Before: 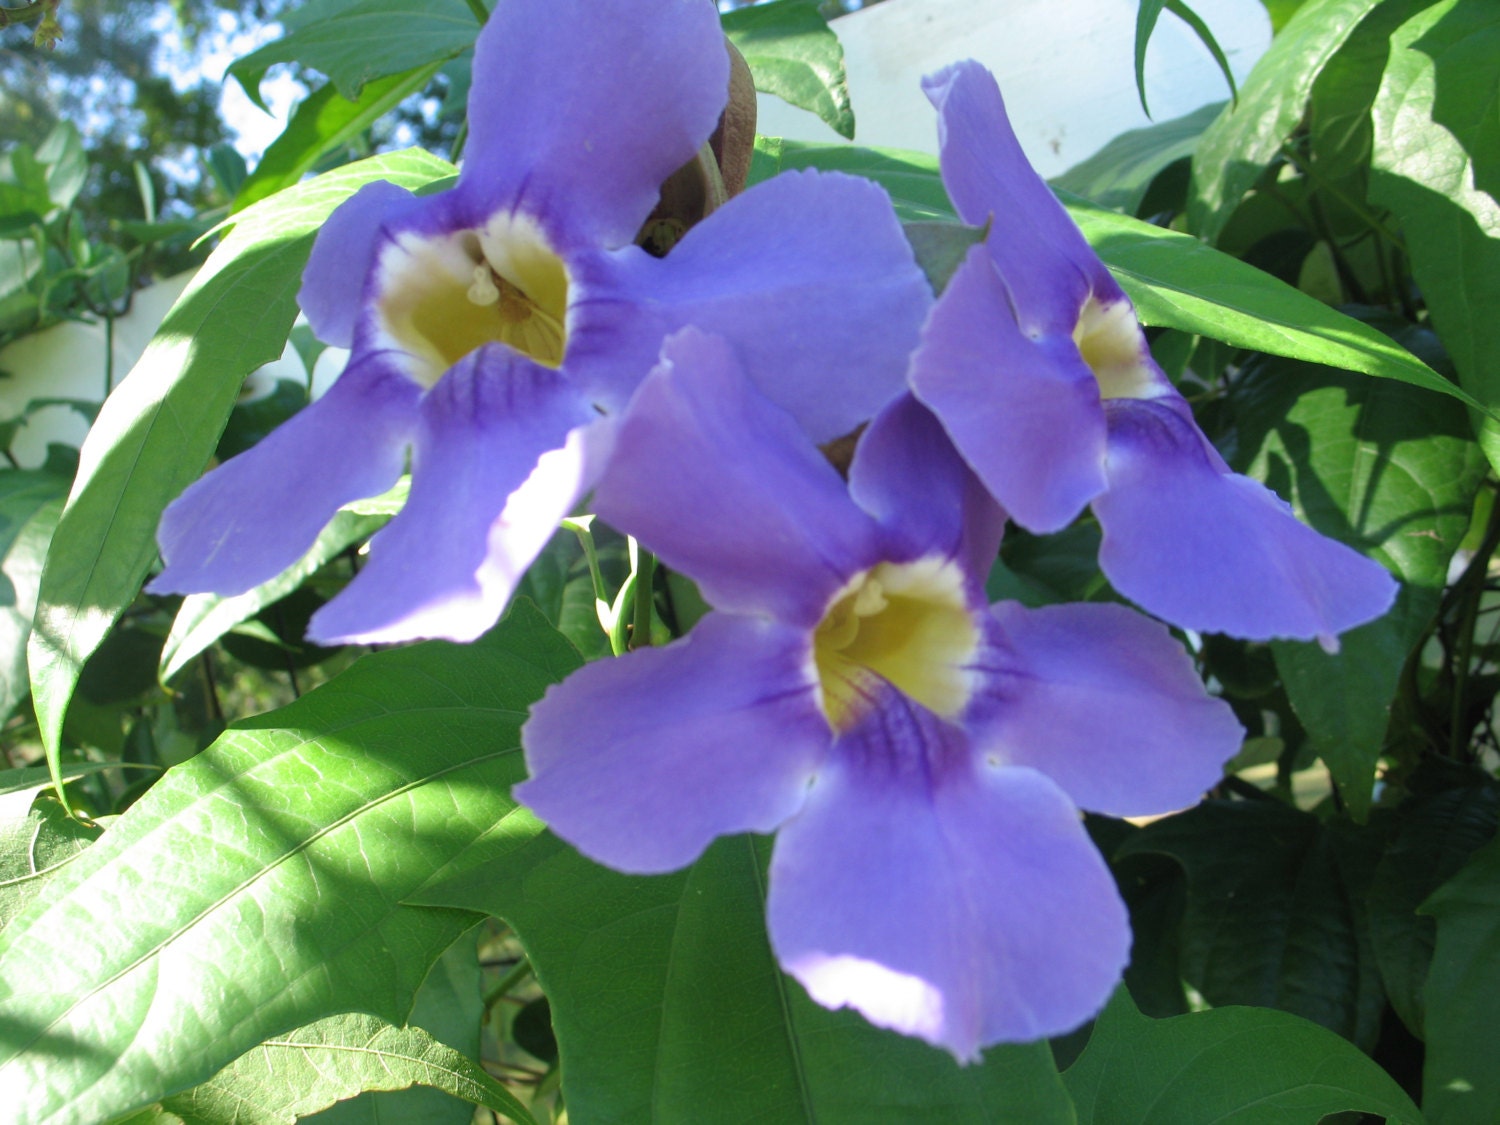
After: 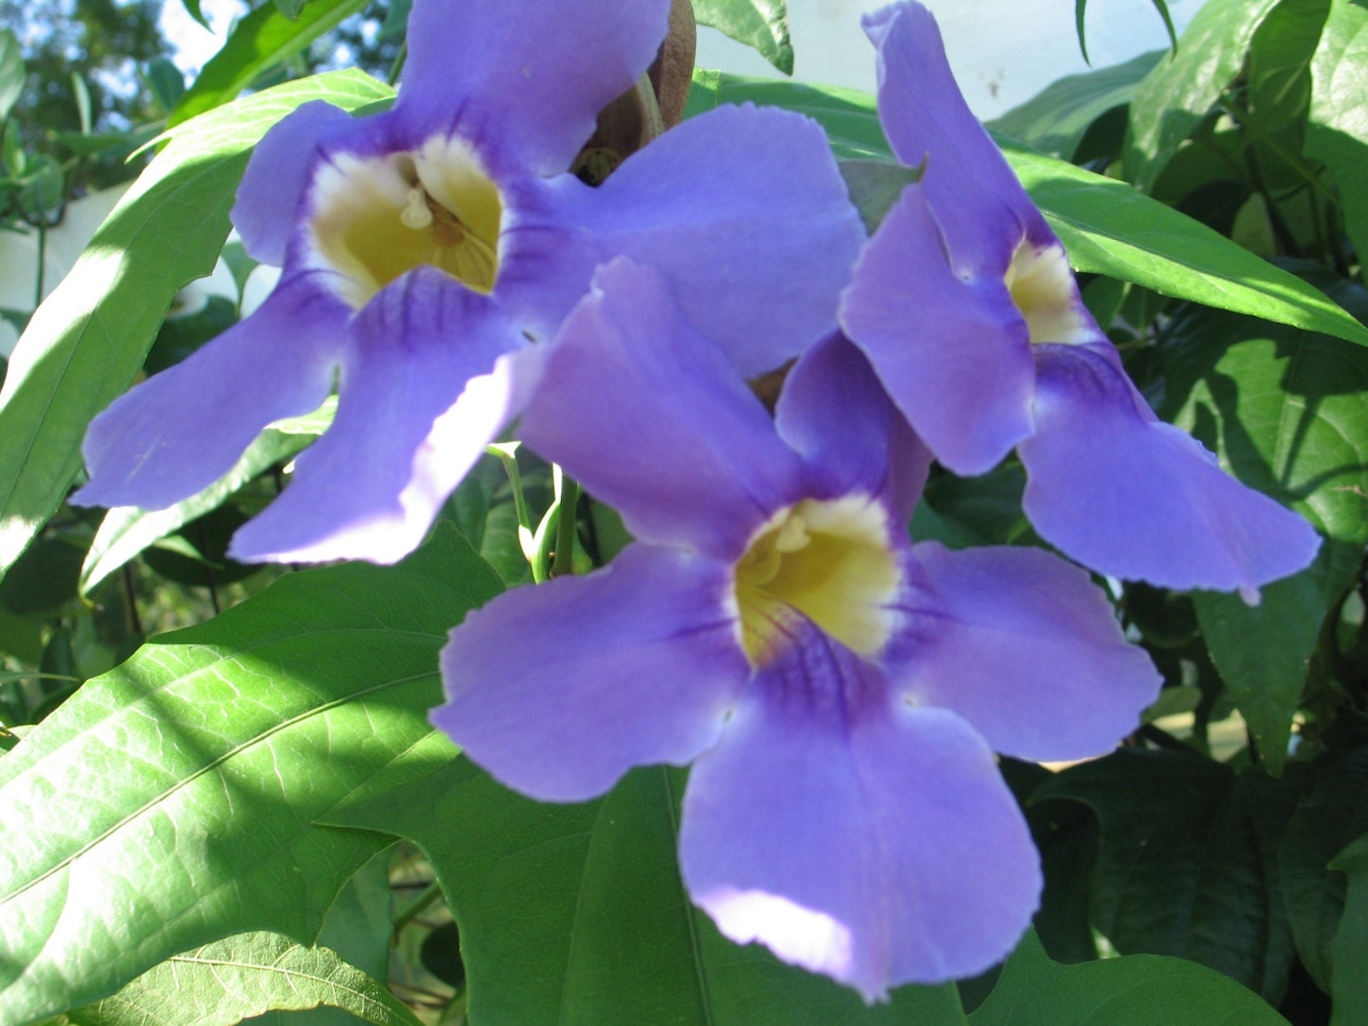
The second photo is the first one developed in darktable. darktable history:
shadows and highlights: shadows 29.61, highlights -30.47, low approximation 0.01, soften with gaussian
crop and rotate: angle -1.96°, left 3.097%, top 4.154%, right 1.586%, bottom 0.529%
